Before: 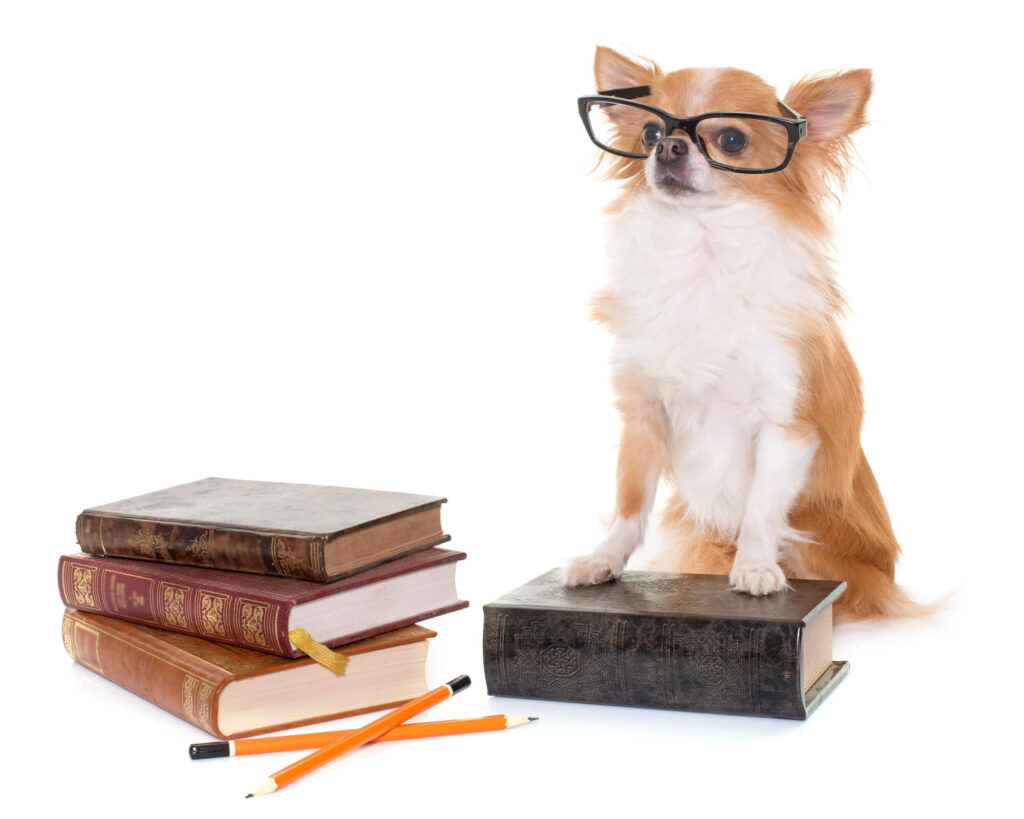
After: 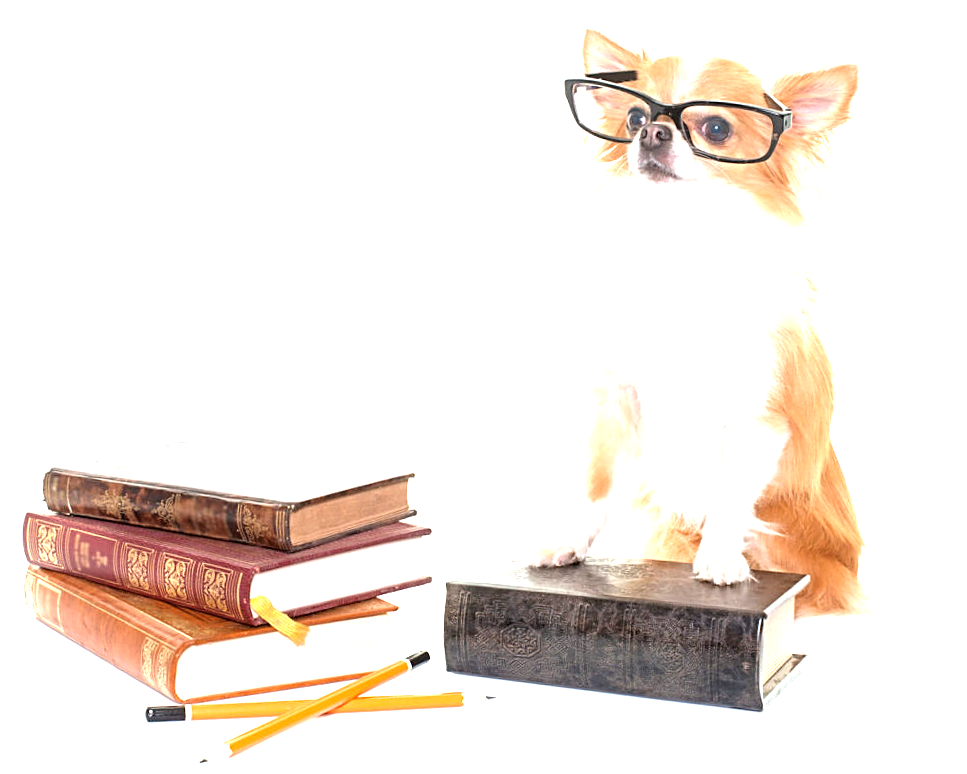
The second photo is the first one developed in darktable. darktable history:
exposure: black level correction 0, exposure 1.2 EV, compensate exposure bias true, compensate highlight preservation false
crop and rotate: angle -2.71°
sharpen: on, module defaults
color correction: highlights a* 0.014, highlights b* -0.578
